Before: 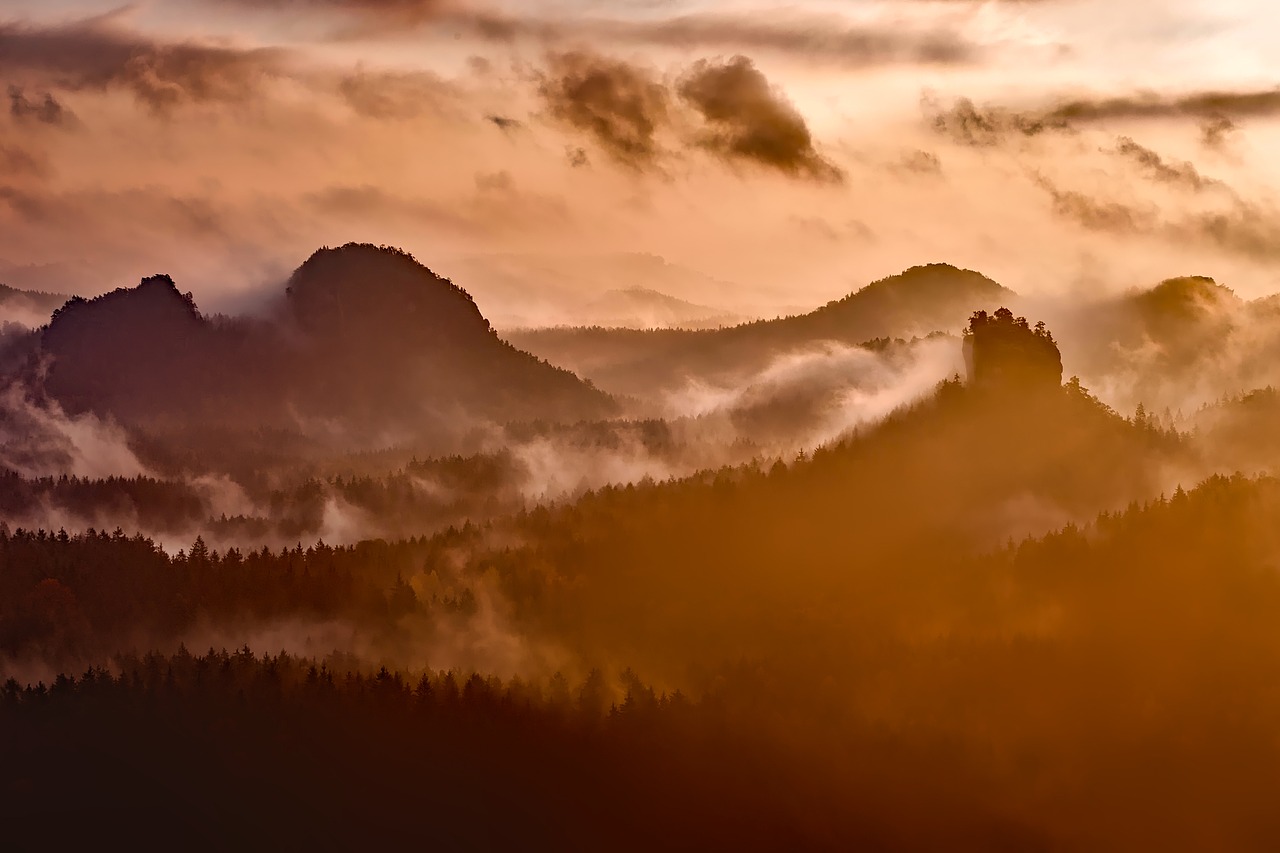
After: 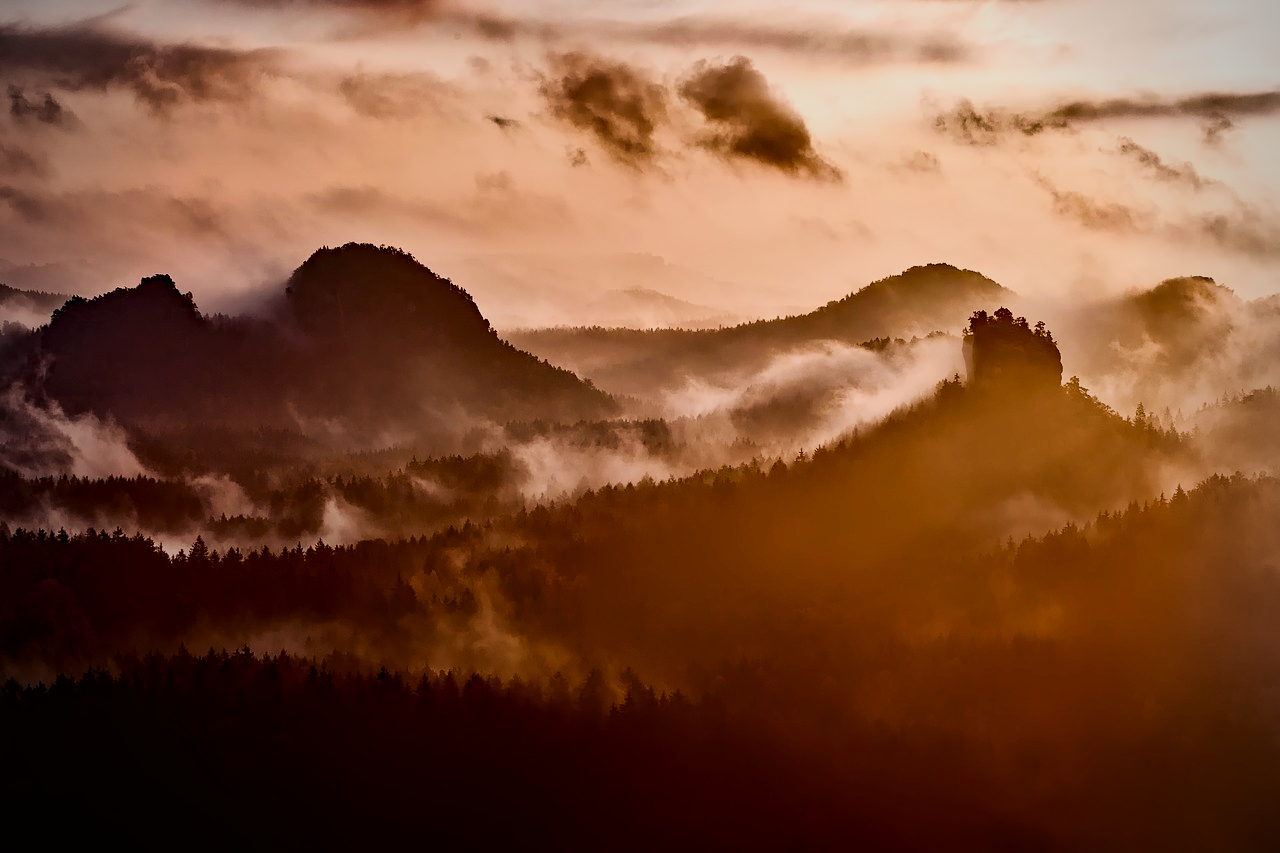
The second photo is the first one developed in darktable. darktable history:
vignetting: on, module defaults
filmic rgb: black relative exposure -6.98 EV, white relative exposure 5.66 EV, hardness 2.85, iterations of high-quality reconstruction 10
contrast brightness saturation: contrast 0.284
